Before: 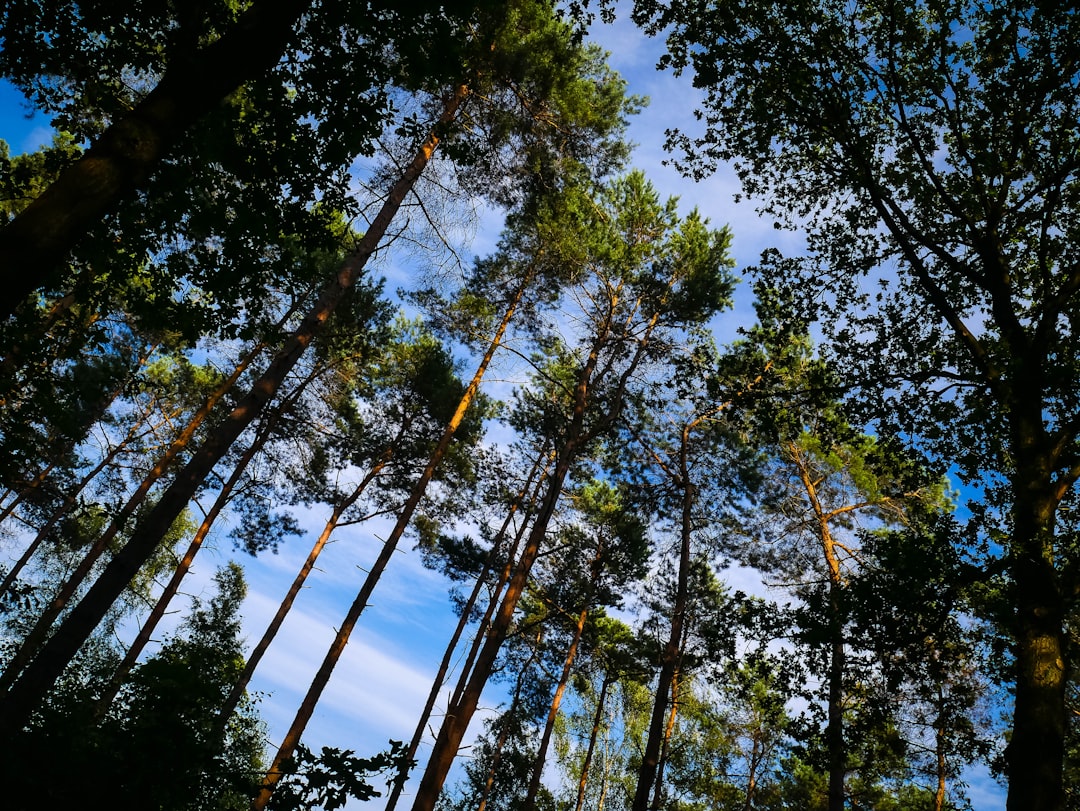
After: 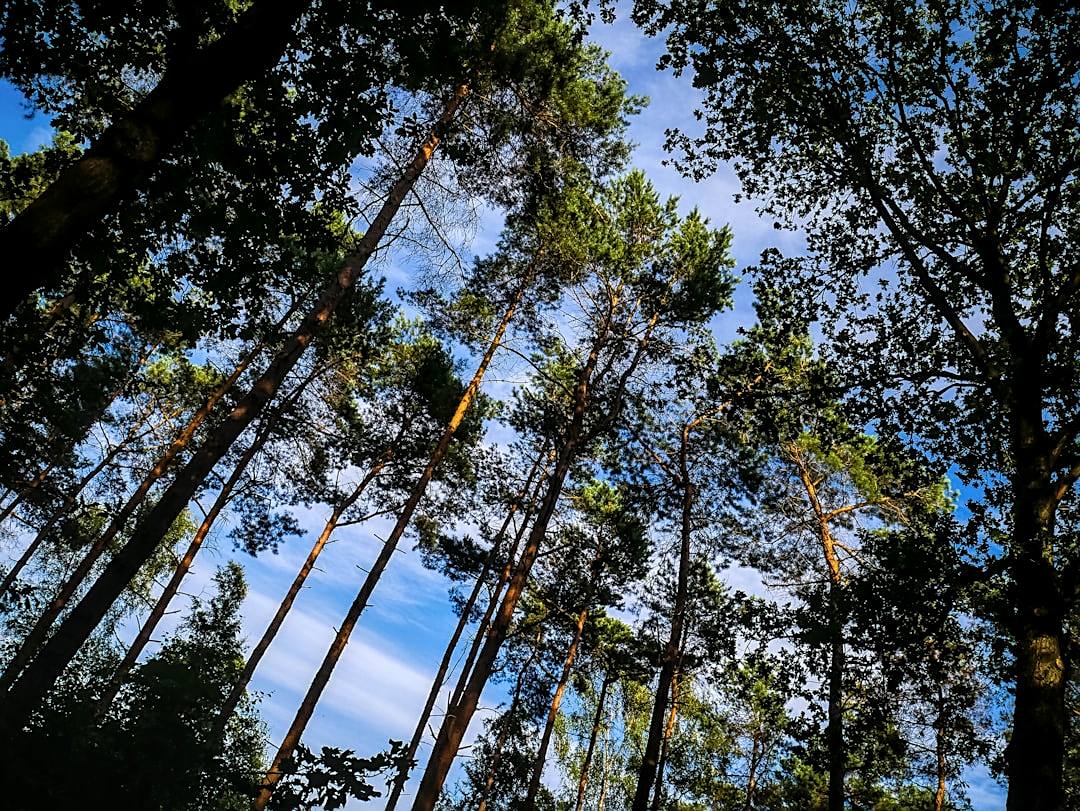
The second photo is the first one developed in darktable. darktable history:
sharpen: on, module defaults
local contrast: detail 140%
white balance: emerald 1
